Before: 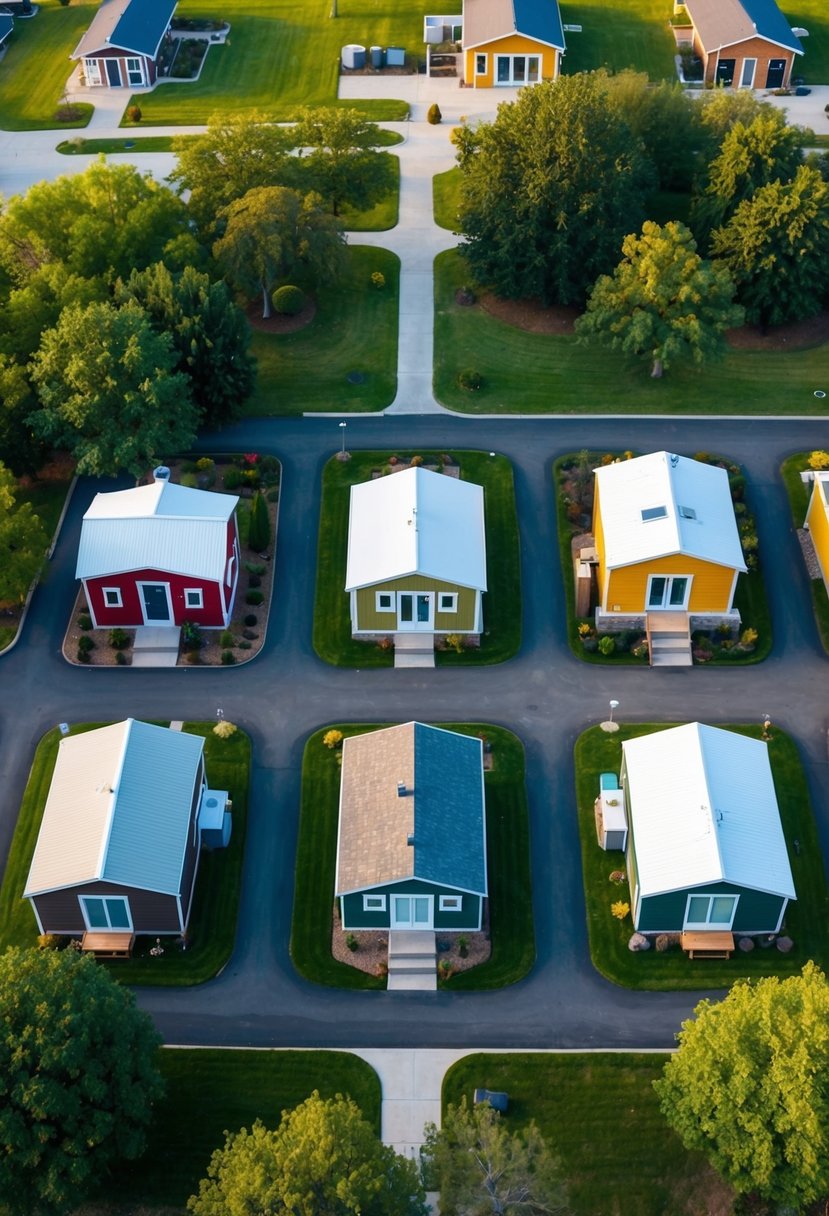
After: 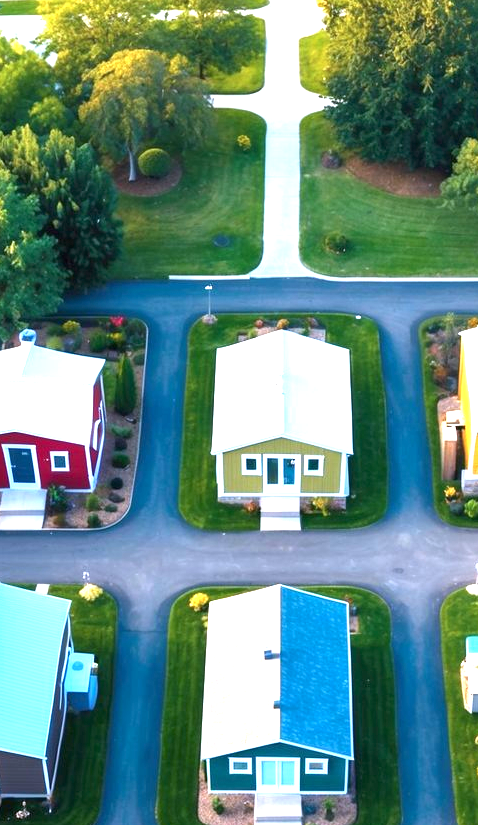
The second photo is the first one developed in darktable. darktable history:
crop: left 16.24%, top 11.303%, right 26.044%, bottom 20.785%
color calibration: illuminant as shot in camera, x 0.358, y 0.373, temperature 4628.91 K, saturation algorithm version 1 (2020)
exposure: black level correction 0, exposure 1.739 EV, compensate exposure bias true, compensate highlight preservation false
